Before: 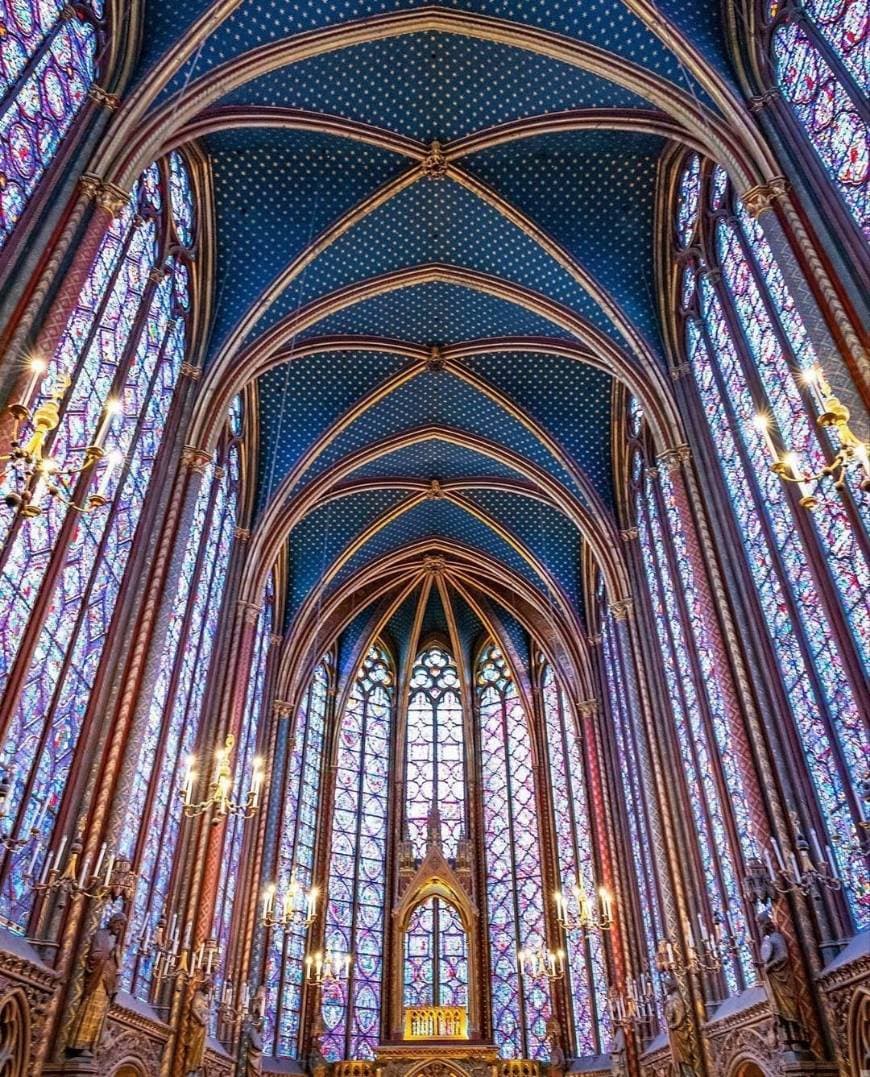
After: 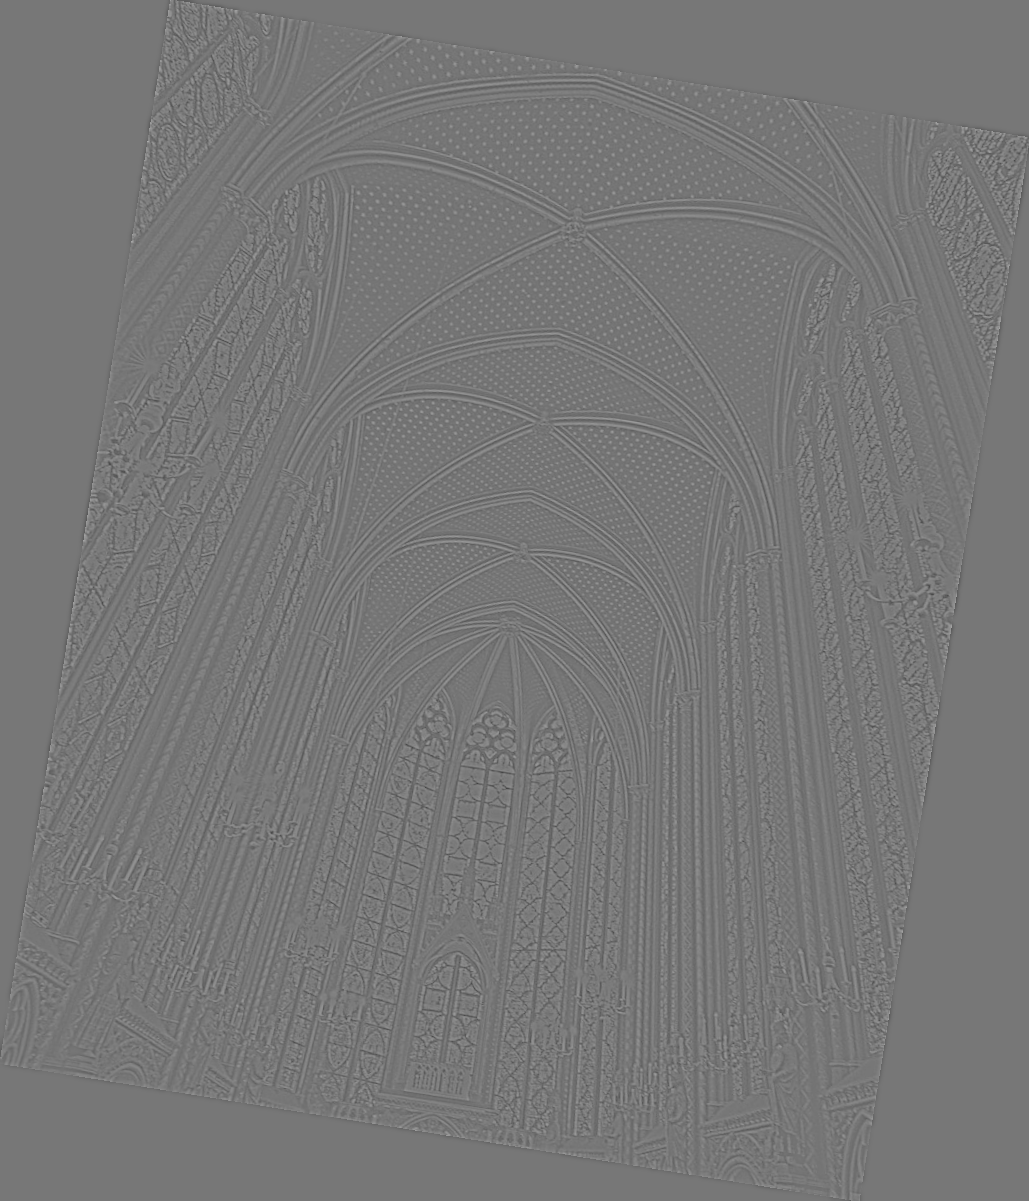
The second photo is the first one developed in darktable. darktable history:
white balance: red 1.127, blue 0.943
rotate and perspective: rotation 9.12°, automatic cropping off
highpass: sharpness 6%, contrast boost 7.63%
